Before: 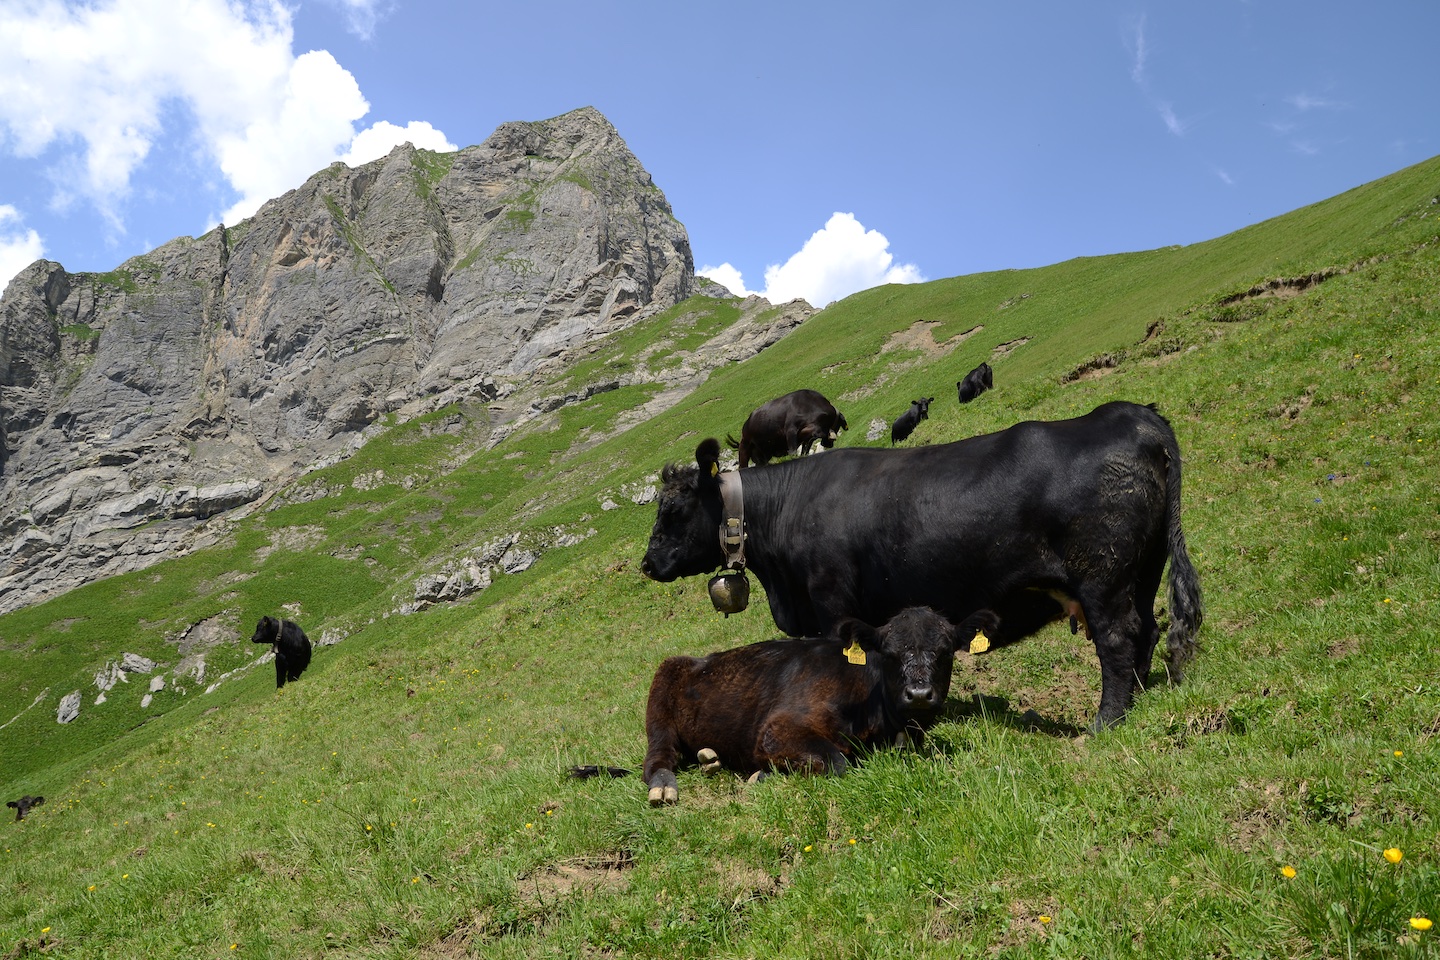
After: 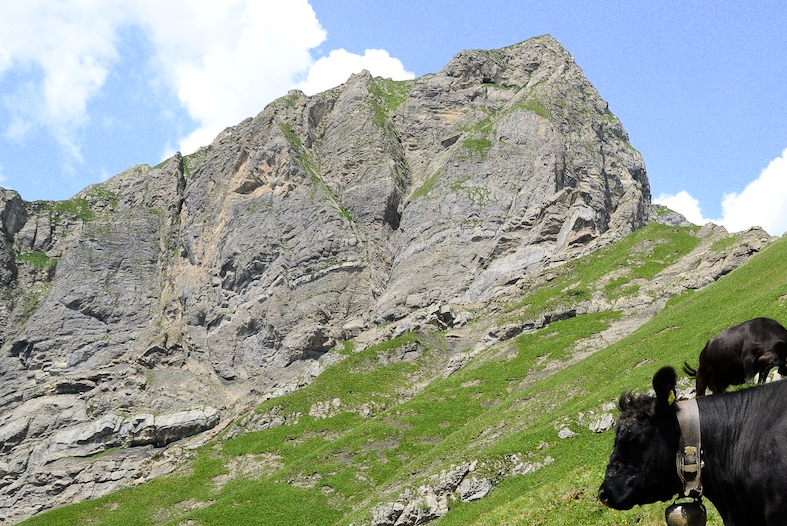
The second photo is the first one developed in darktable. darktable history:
grain: on, module defaults
tone curve: curves: ch0 [(0, 0) (0.004, 0.001) (0.133, 0.112) (0.325, 0.362) (0.832, 0.893) (1, 1)], color space Lab, linked channels, preserve colors none
crop and rotate: left 3.047%, top 7.509%, right 42.236%, bottom 37.598%
